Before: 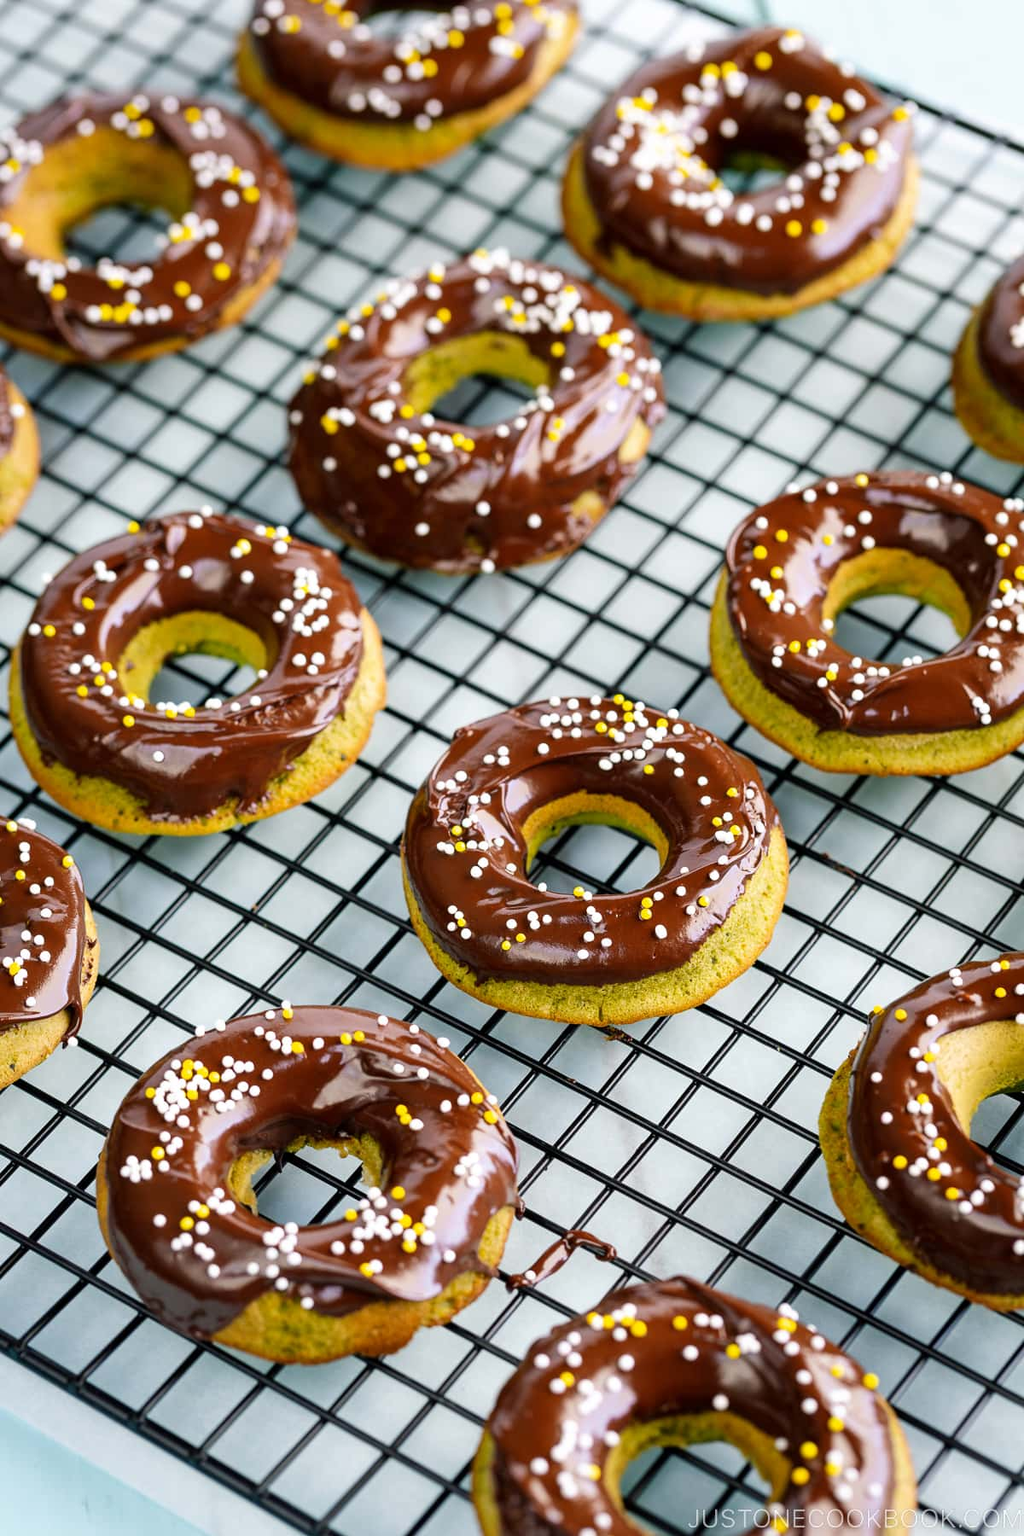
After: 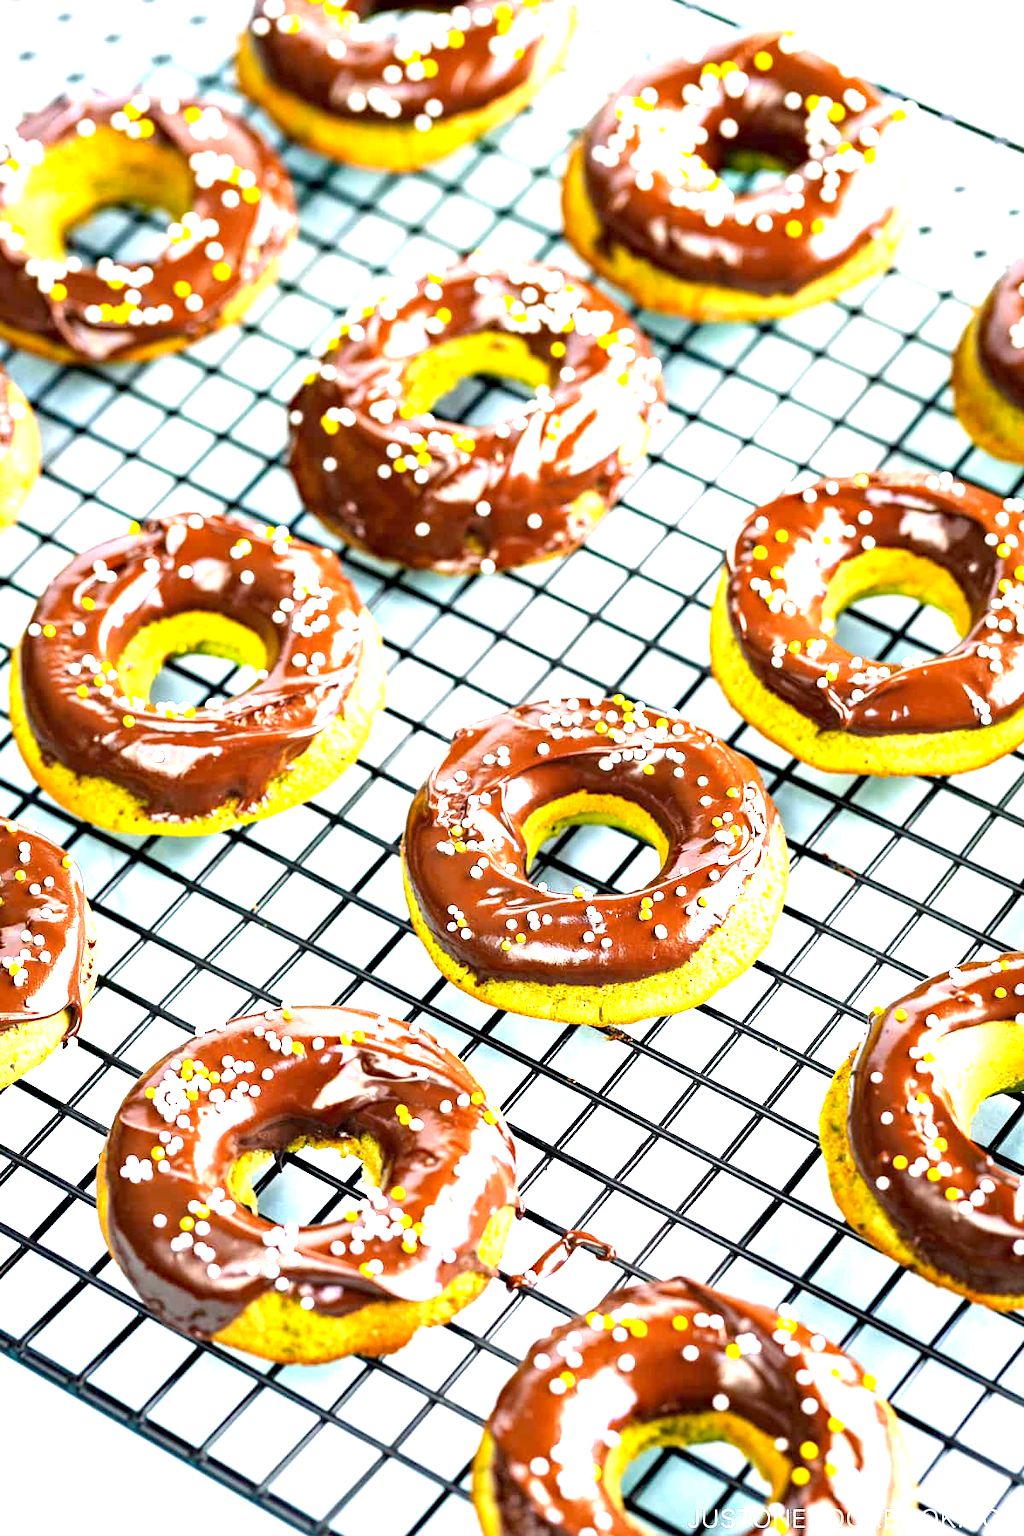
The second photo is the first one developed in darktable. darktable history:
haze removal: adaptive false
exposure: exposure 1.998 EV, compensate exposure bias true, compensate highlight preservation false
